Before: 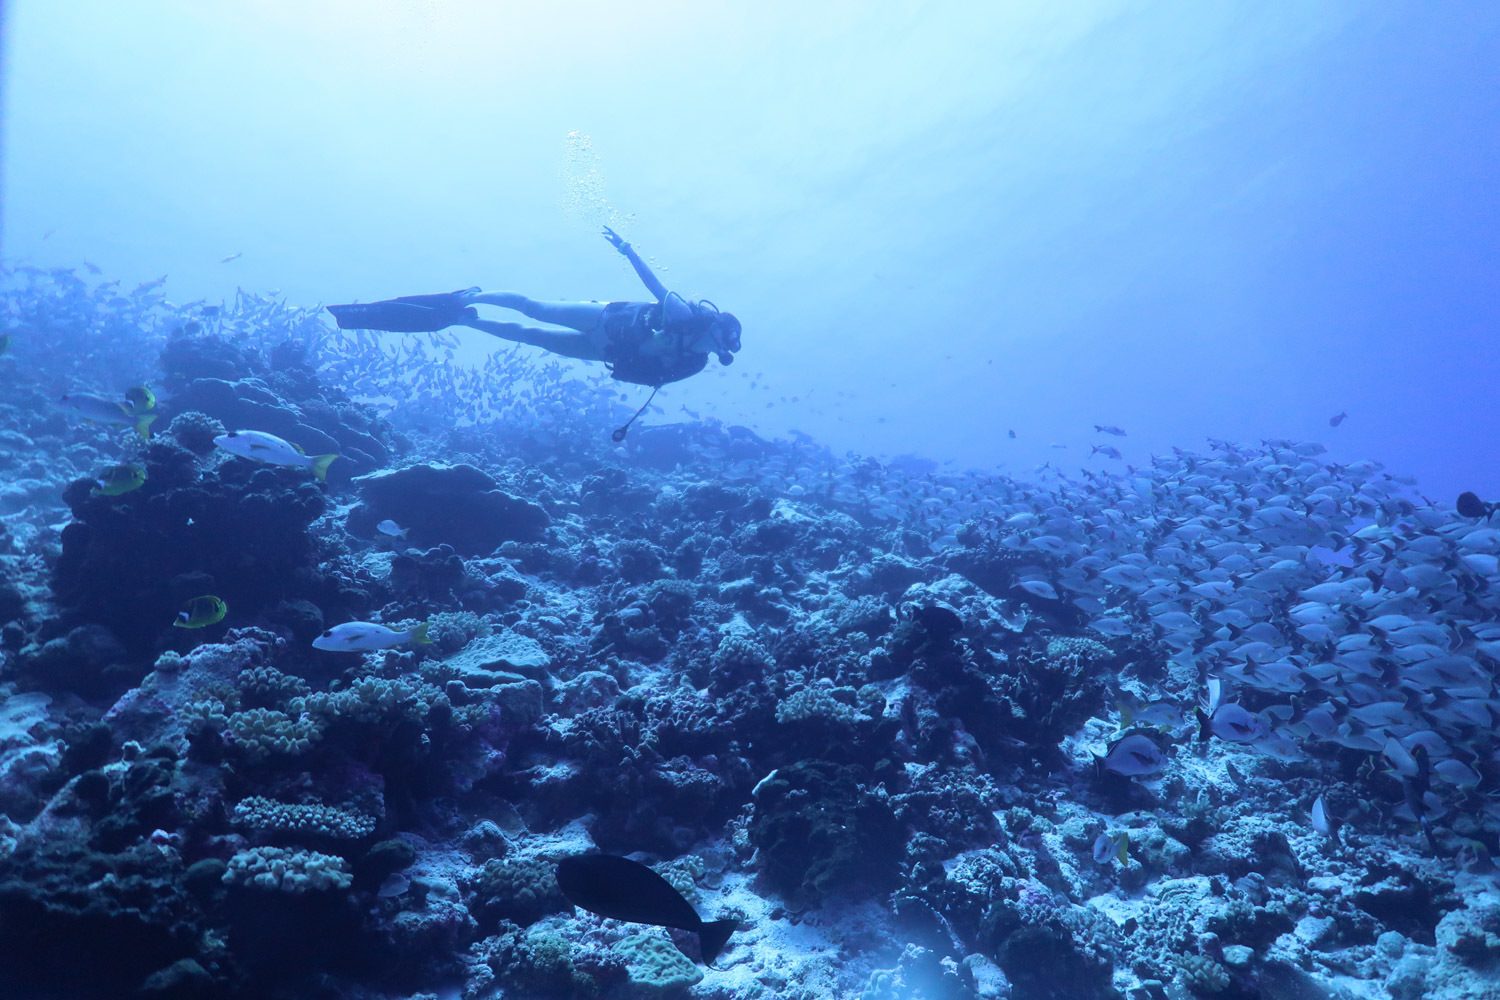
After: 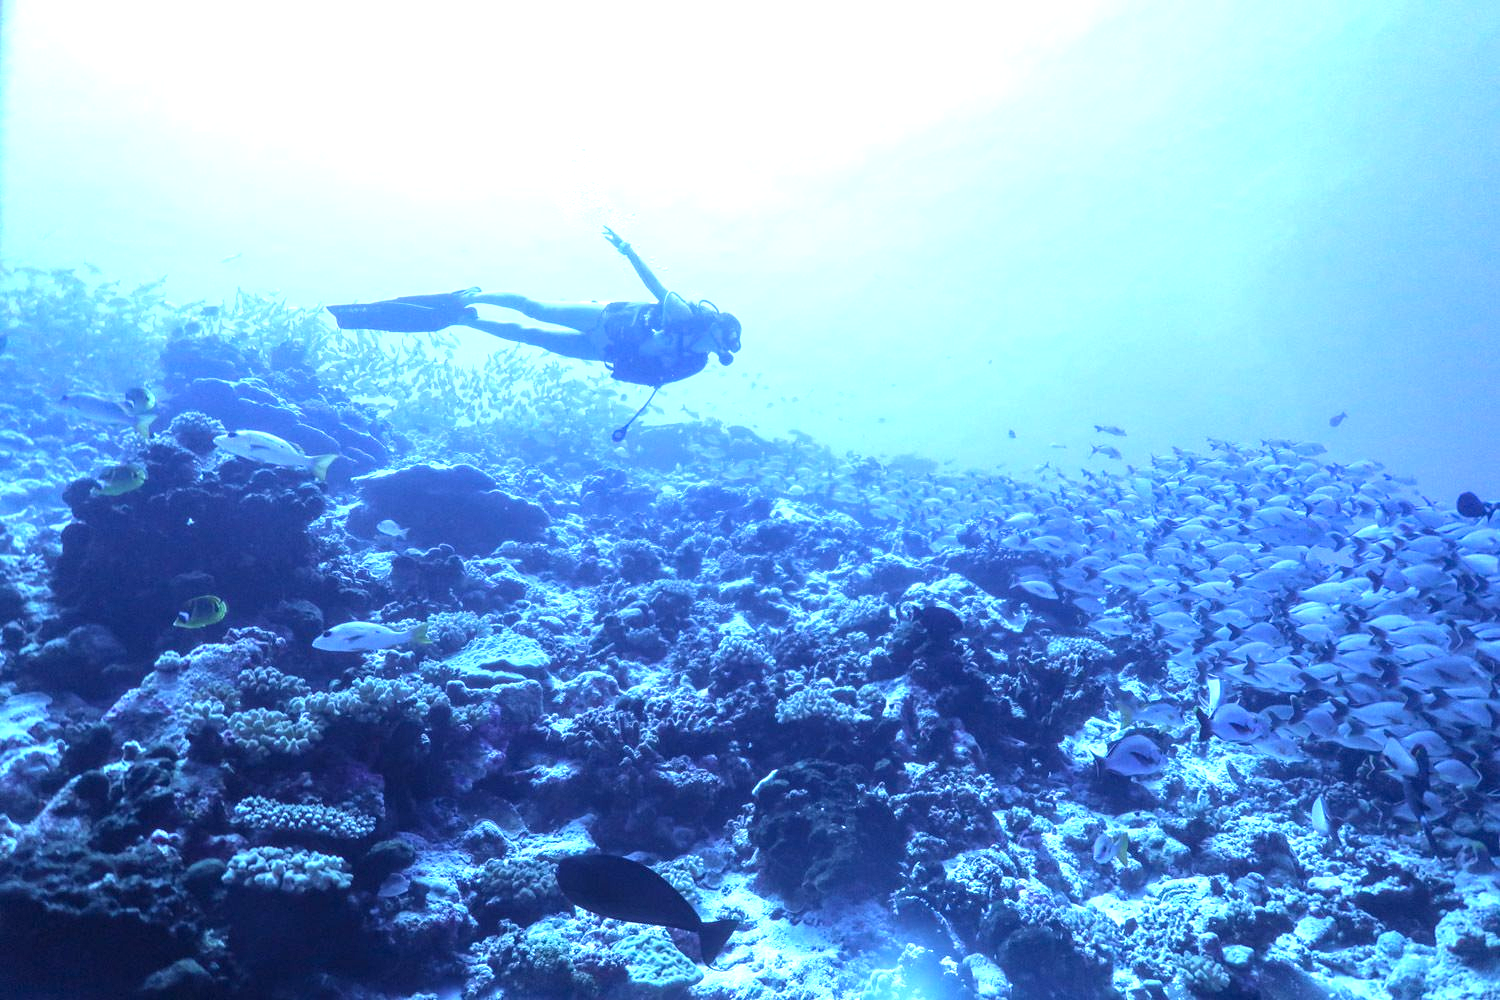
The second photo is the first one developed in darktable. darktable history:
white balance: red 0.974, blue 1.044
exposure: exposure 1.137 EV, compensate highlight preservation false
local contrast: on, module defaults
